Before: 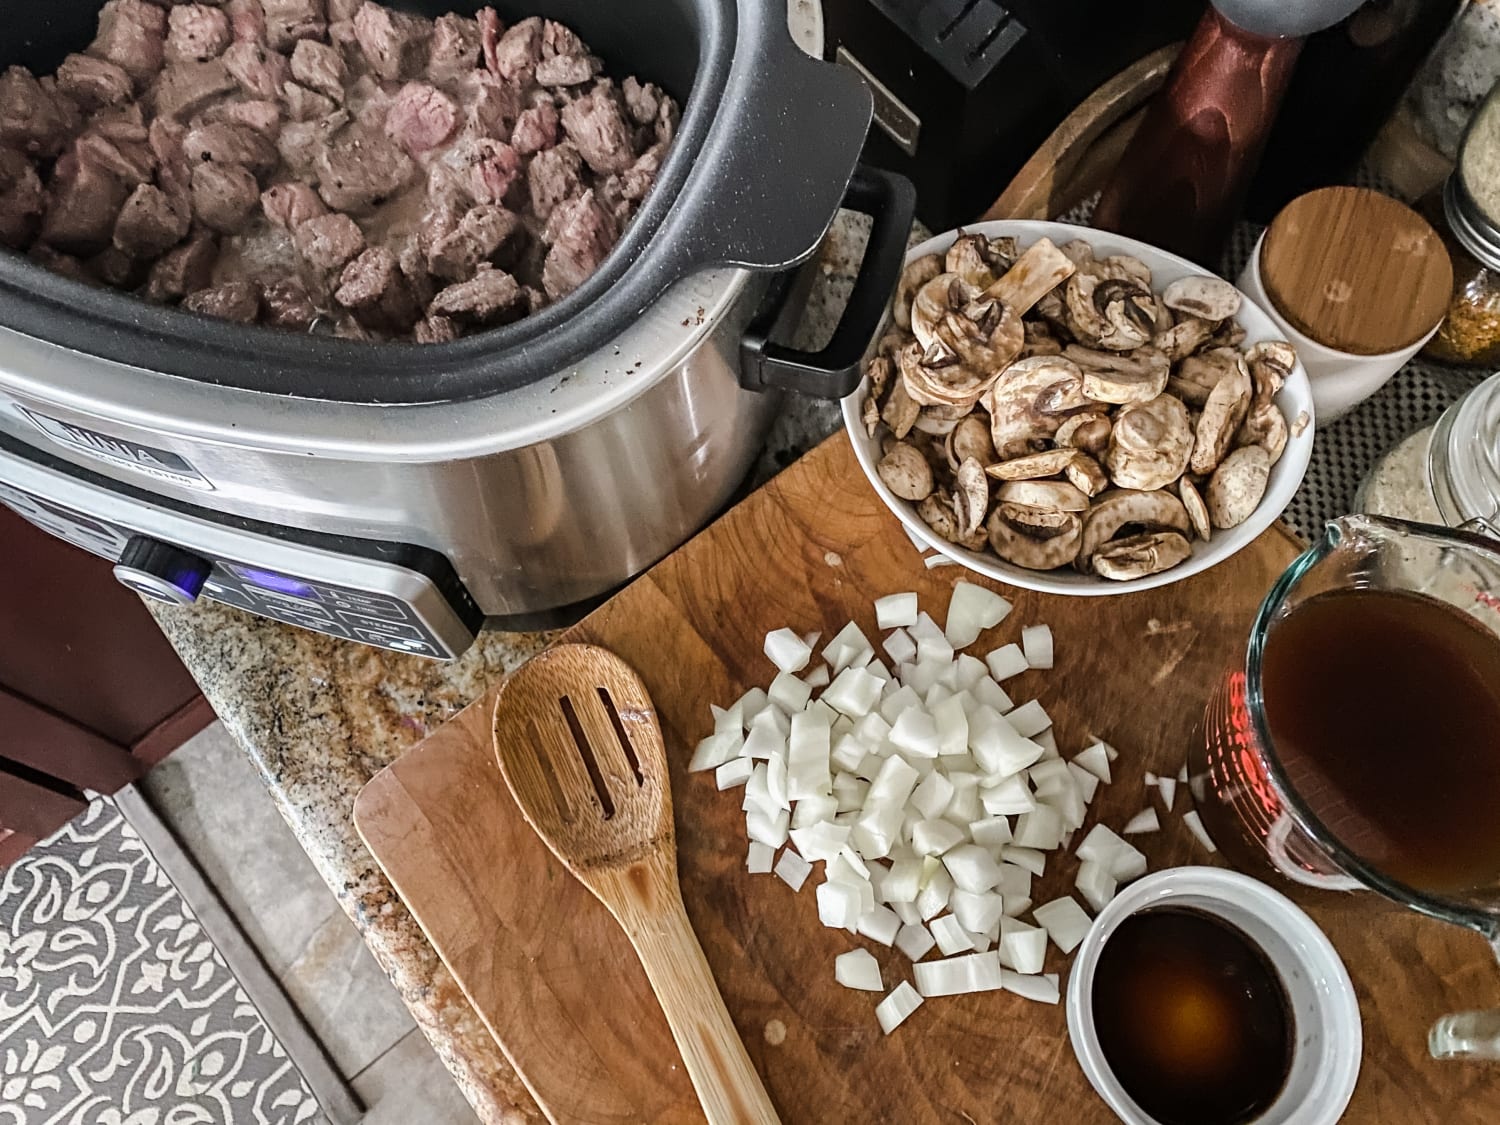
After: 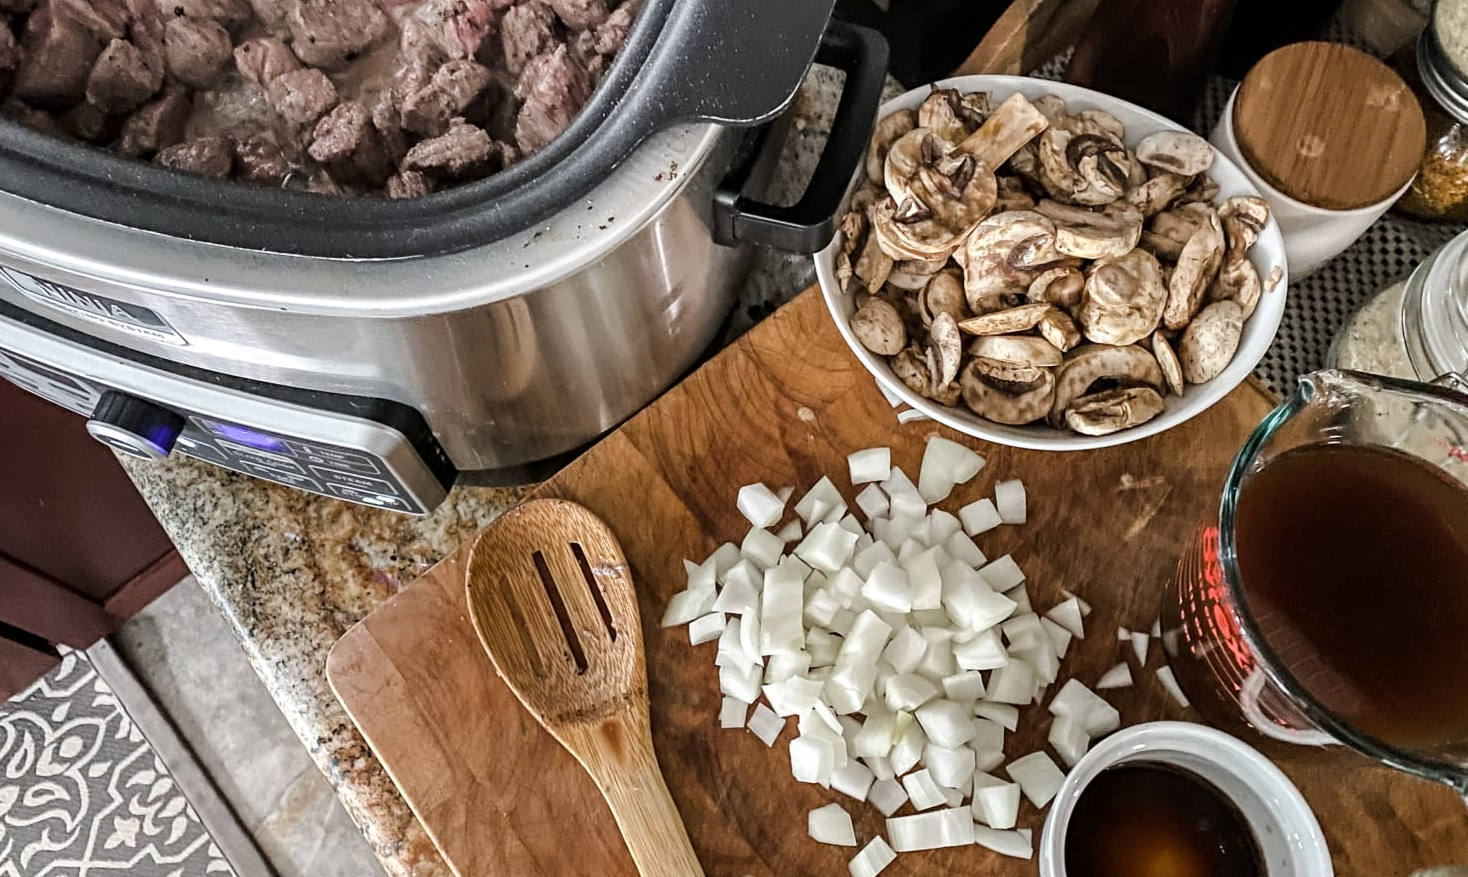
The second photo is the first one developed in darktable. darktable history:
crop and rotate: left 1.87%, top 12.89%, right 0.207%, bottom 9.133%
local contrast: highlights 104%, shadows 99%, detail 120%, midtone range 0.2
